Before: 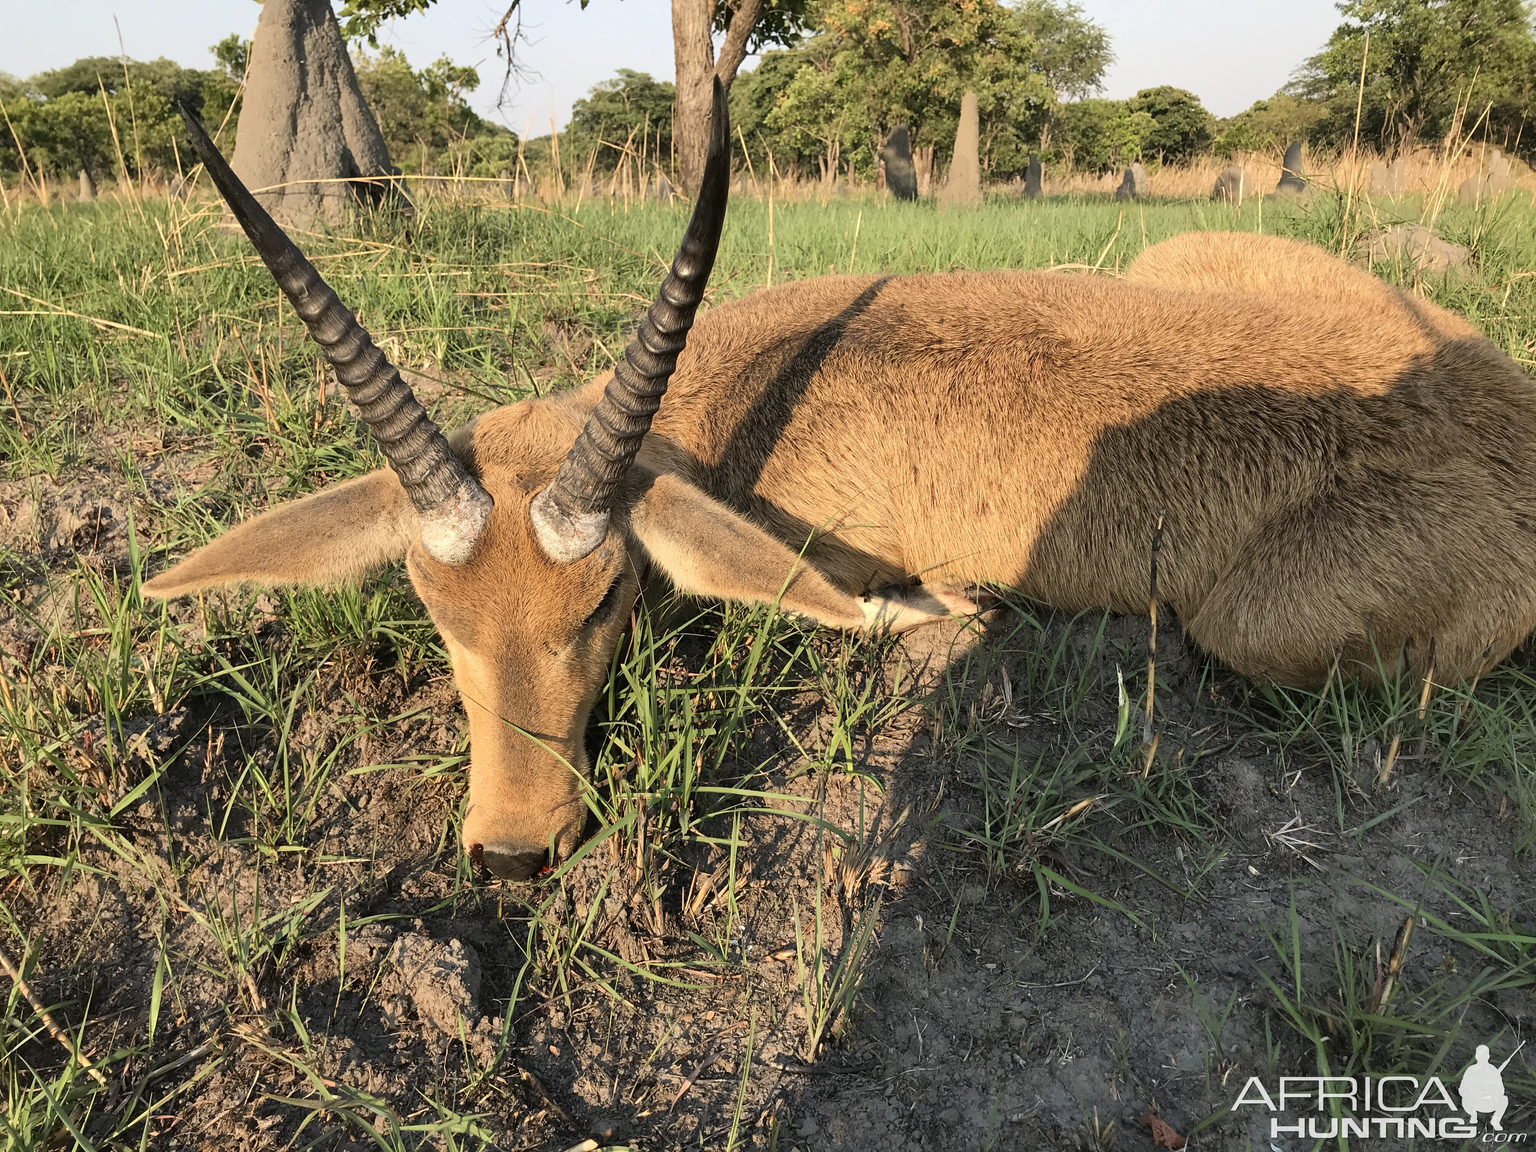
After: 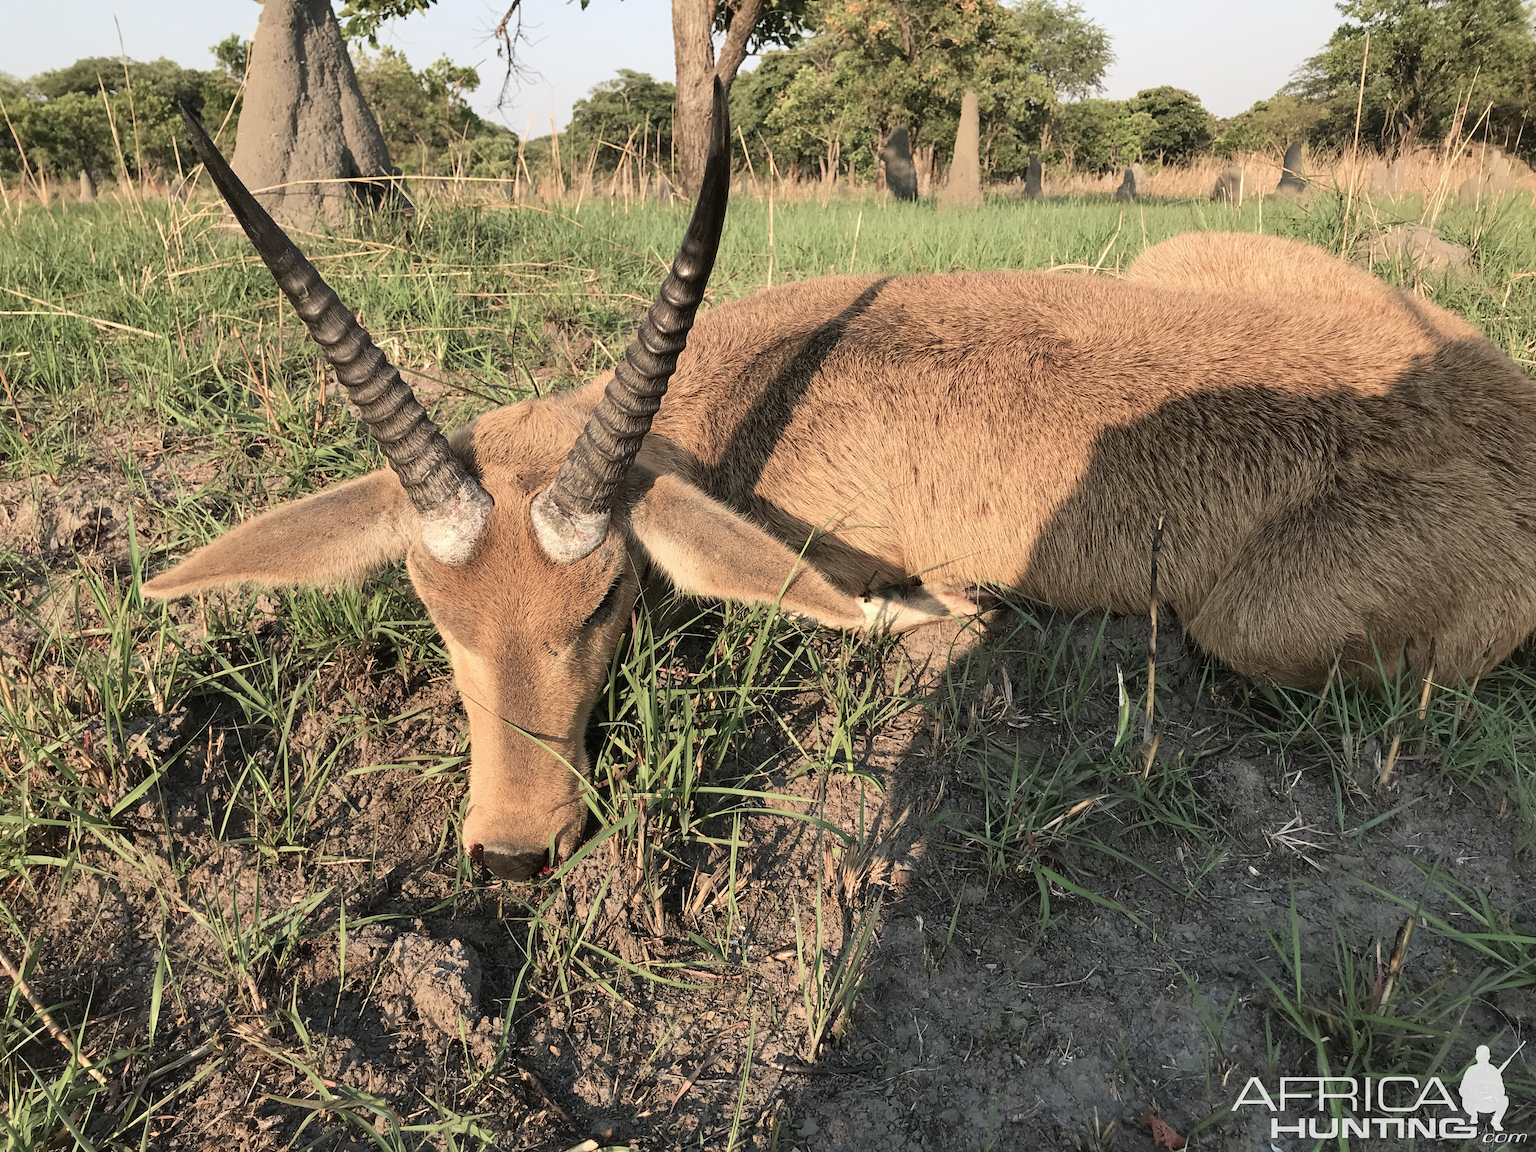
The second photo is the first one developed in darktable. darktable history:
color balance: input saturation 100.43%, contrast fulcrum 14.22%, output saturation 70.41%
velvia: strength 17%
